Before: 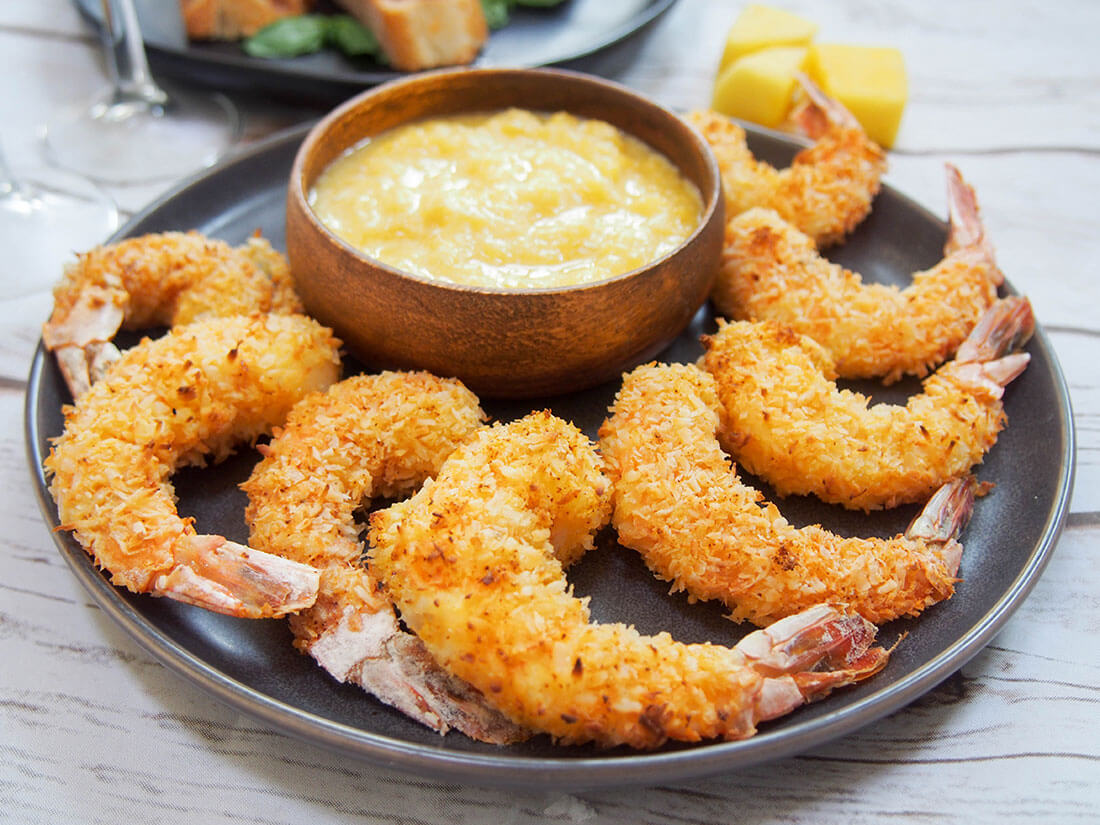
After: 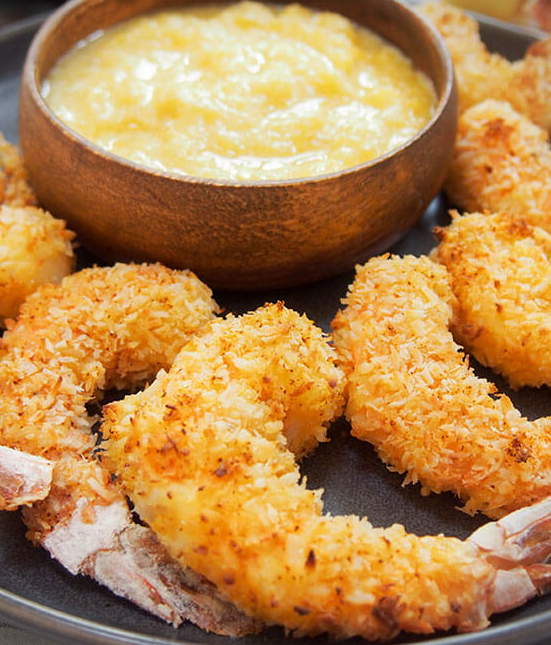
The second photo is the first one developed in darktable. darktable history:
vignetting: fall-off start 91.26%, brightness -0.462, saturation -0.295
crop and rotate: angle 0.013°, left 24.283%, top 13.17%, right 25.538%, bottom 8.568%
